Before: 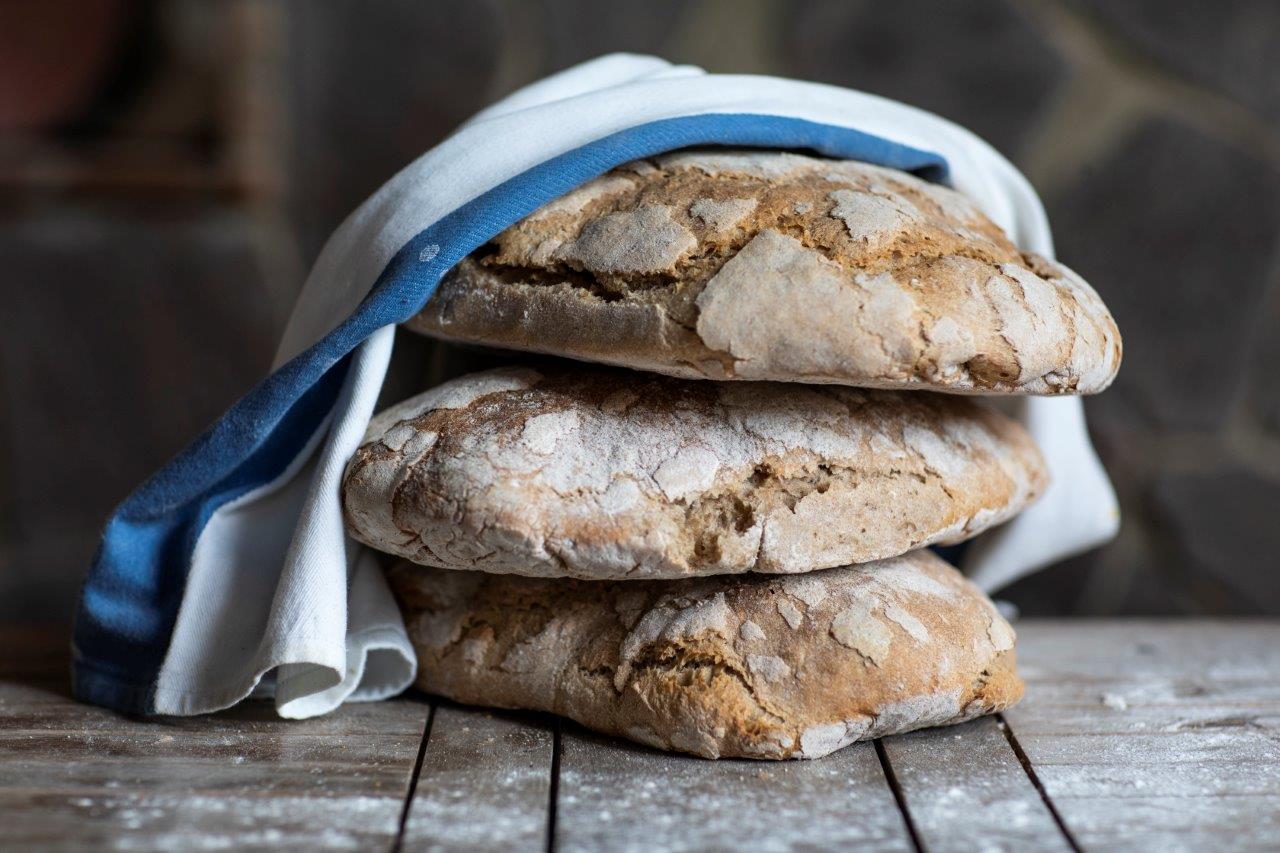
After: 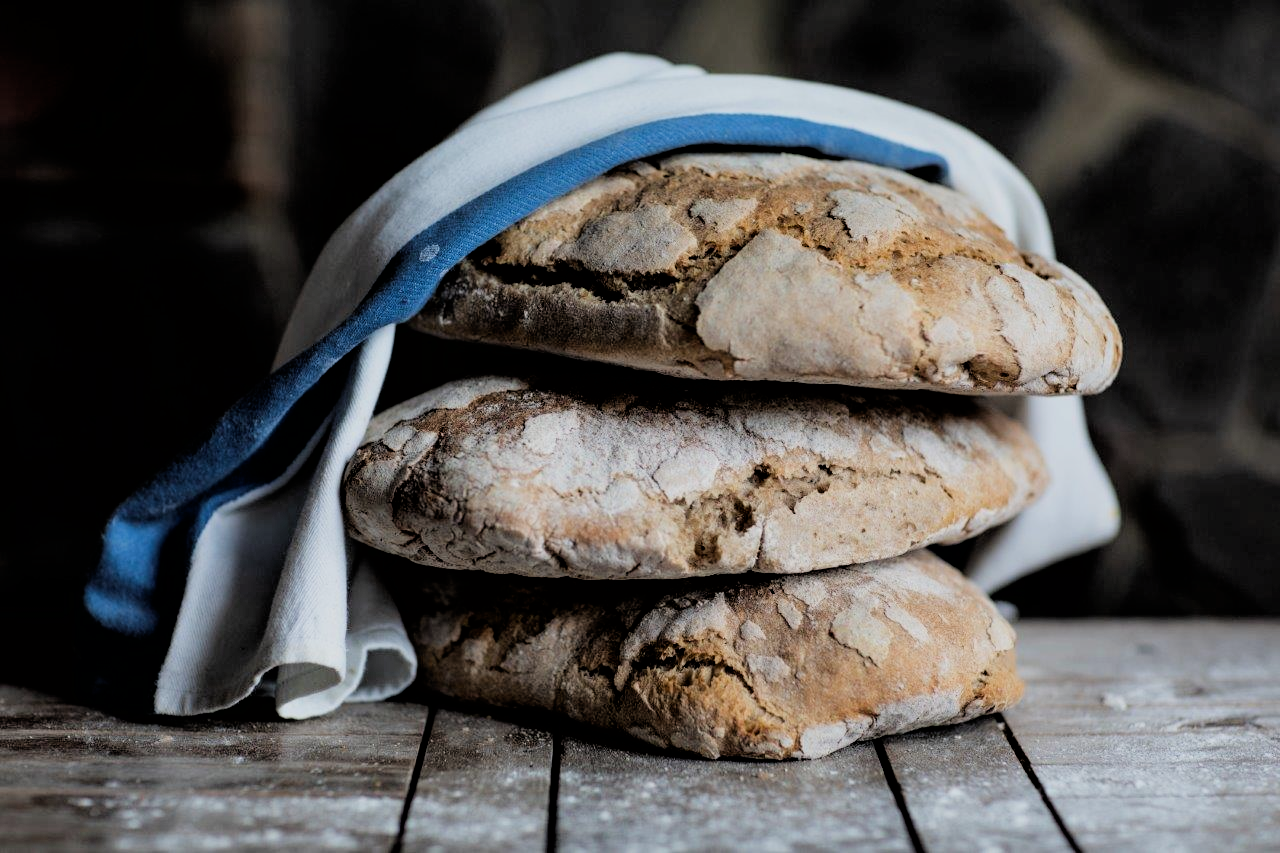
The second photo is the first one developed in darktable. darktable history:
exposure: black level correction 0.002, exposure -0.098 EV, compensate highlight preservation false
filmic rgb: black relative exposure -3.81 EV, white relative exposure 3.48 EV, hardness 2.65, contrast 1.102
